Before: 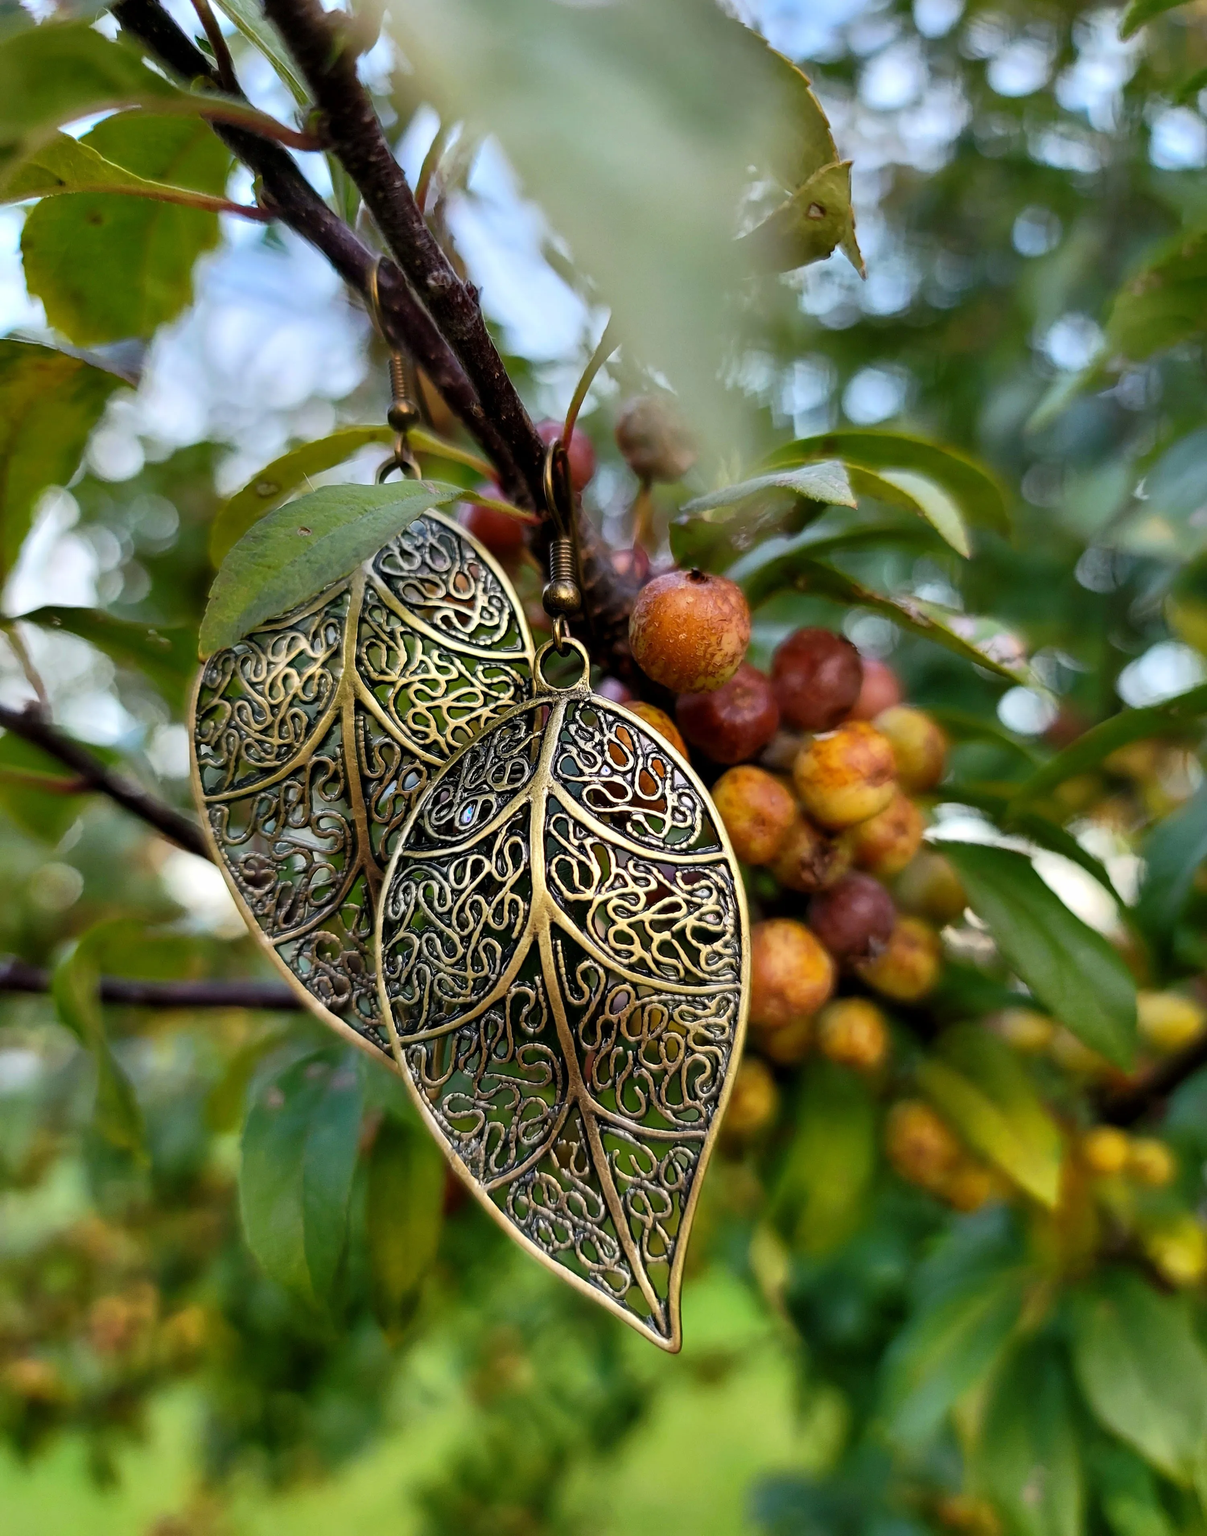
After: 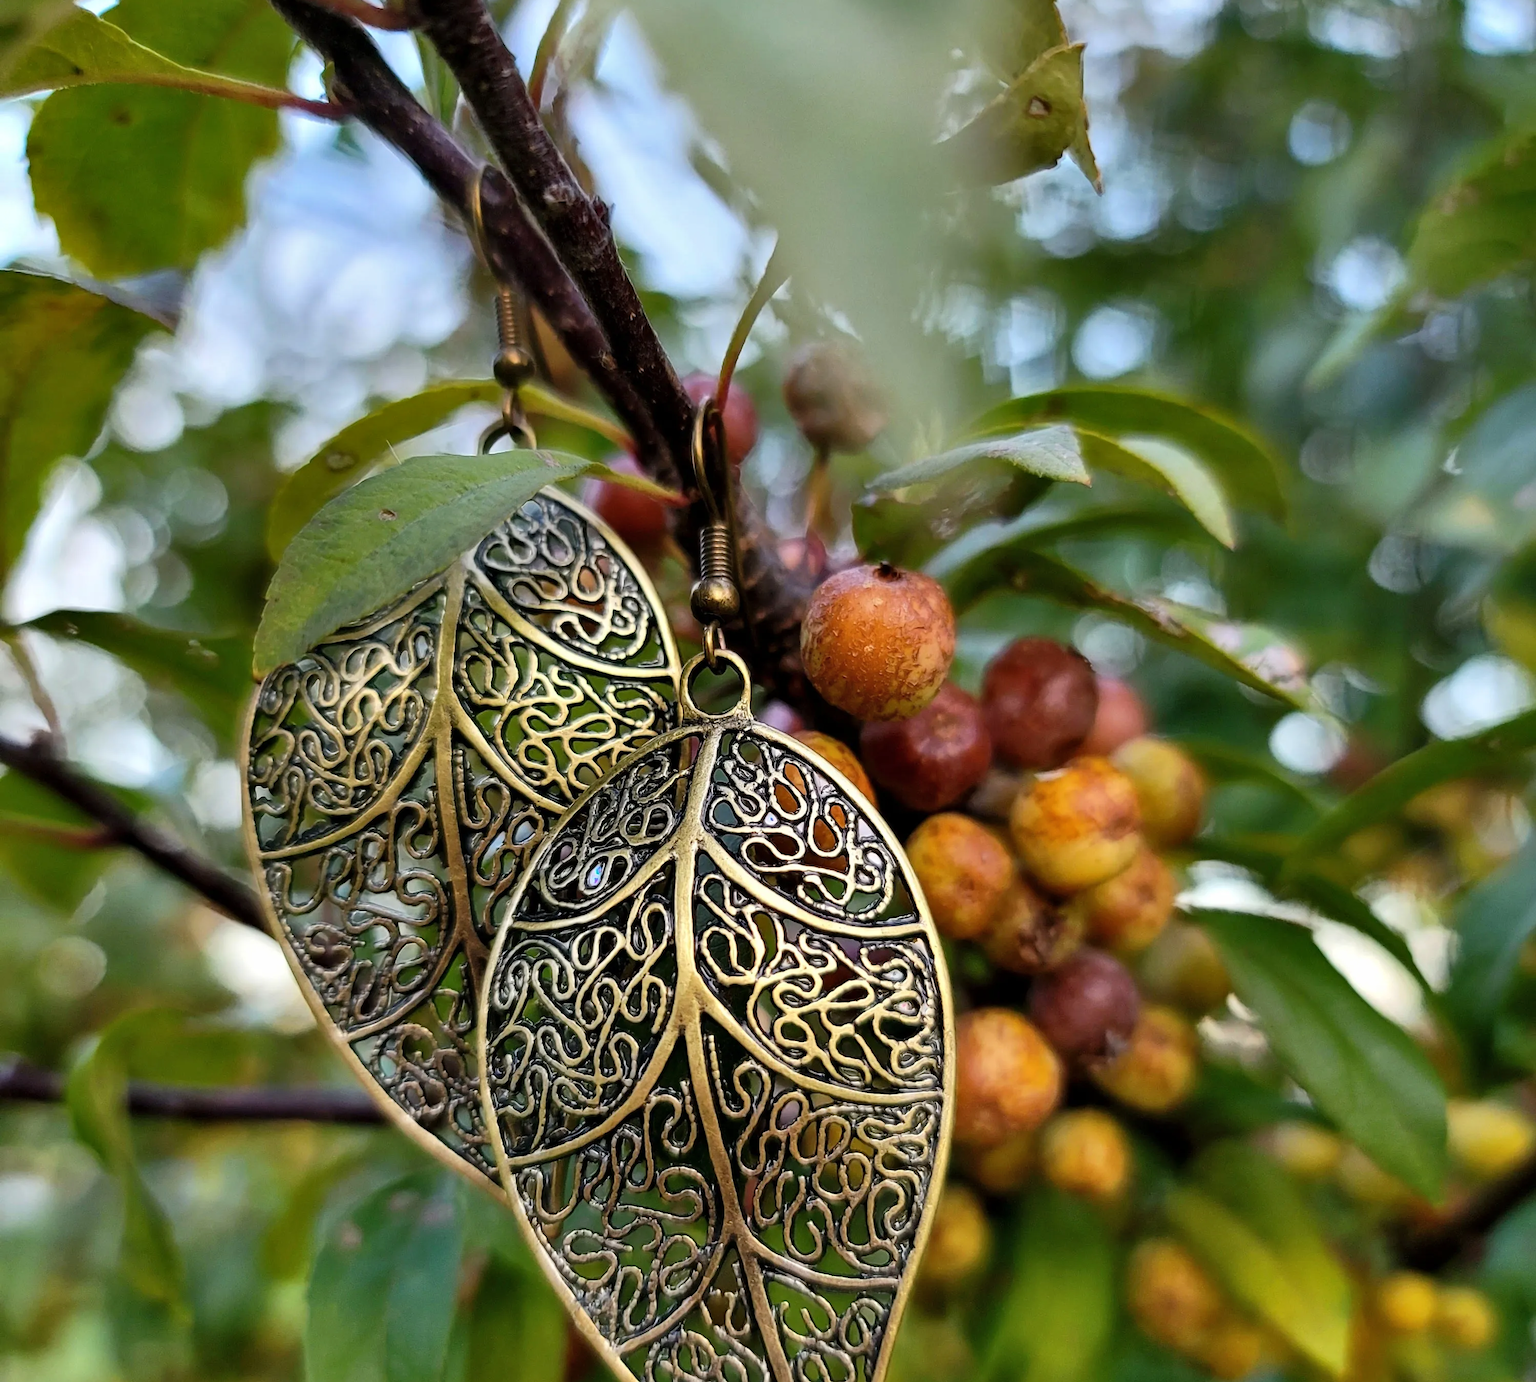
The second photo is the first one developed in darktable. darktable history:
crop and rotate: top 8.293%, bottom 20.996%
shadows and highlights: radius 133.83, soften with gaussian
